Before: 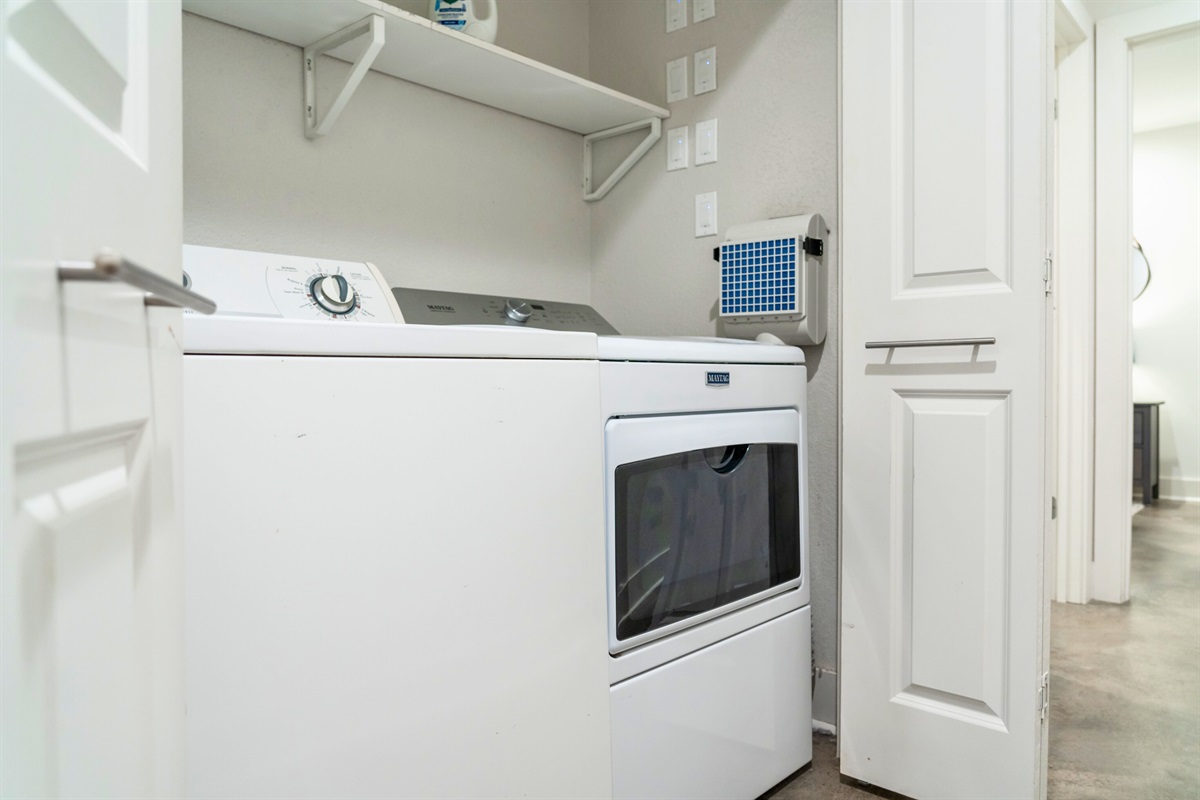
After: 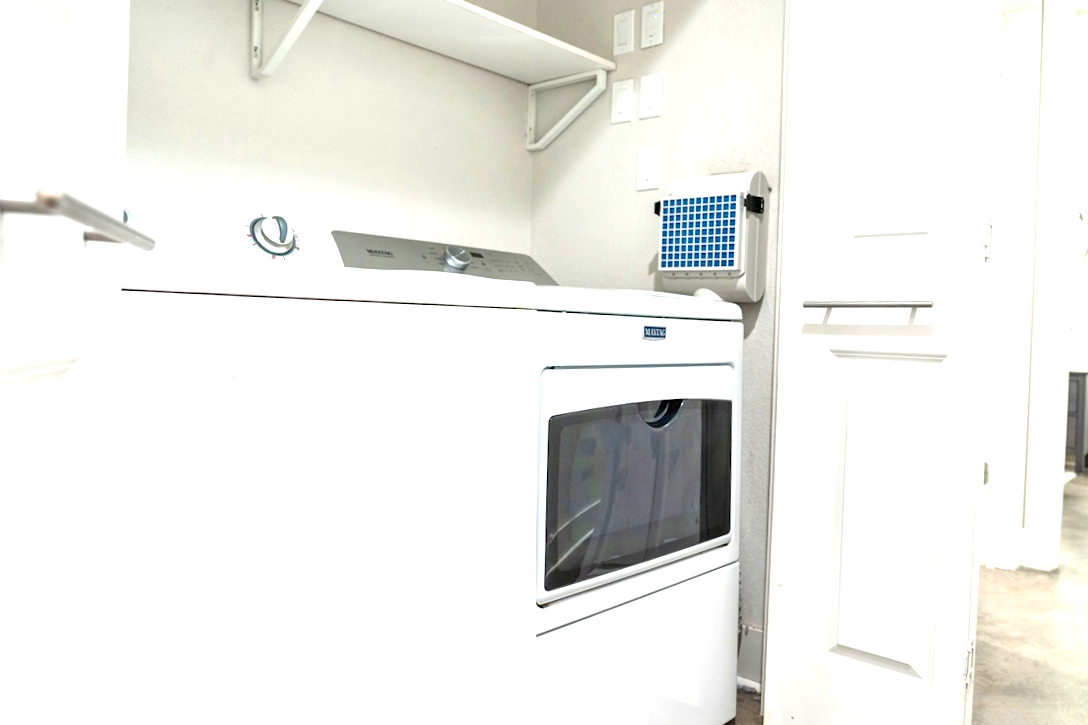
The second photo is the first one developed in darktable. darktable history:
crop and rotate: angle -1.96°, left 3.097%, top 4.154%, right 1.586%, bottom 0.529%
exposure: exposure 1 EV, compensate highlight preservation false
